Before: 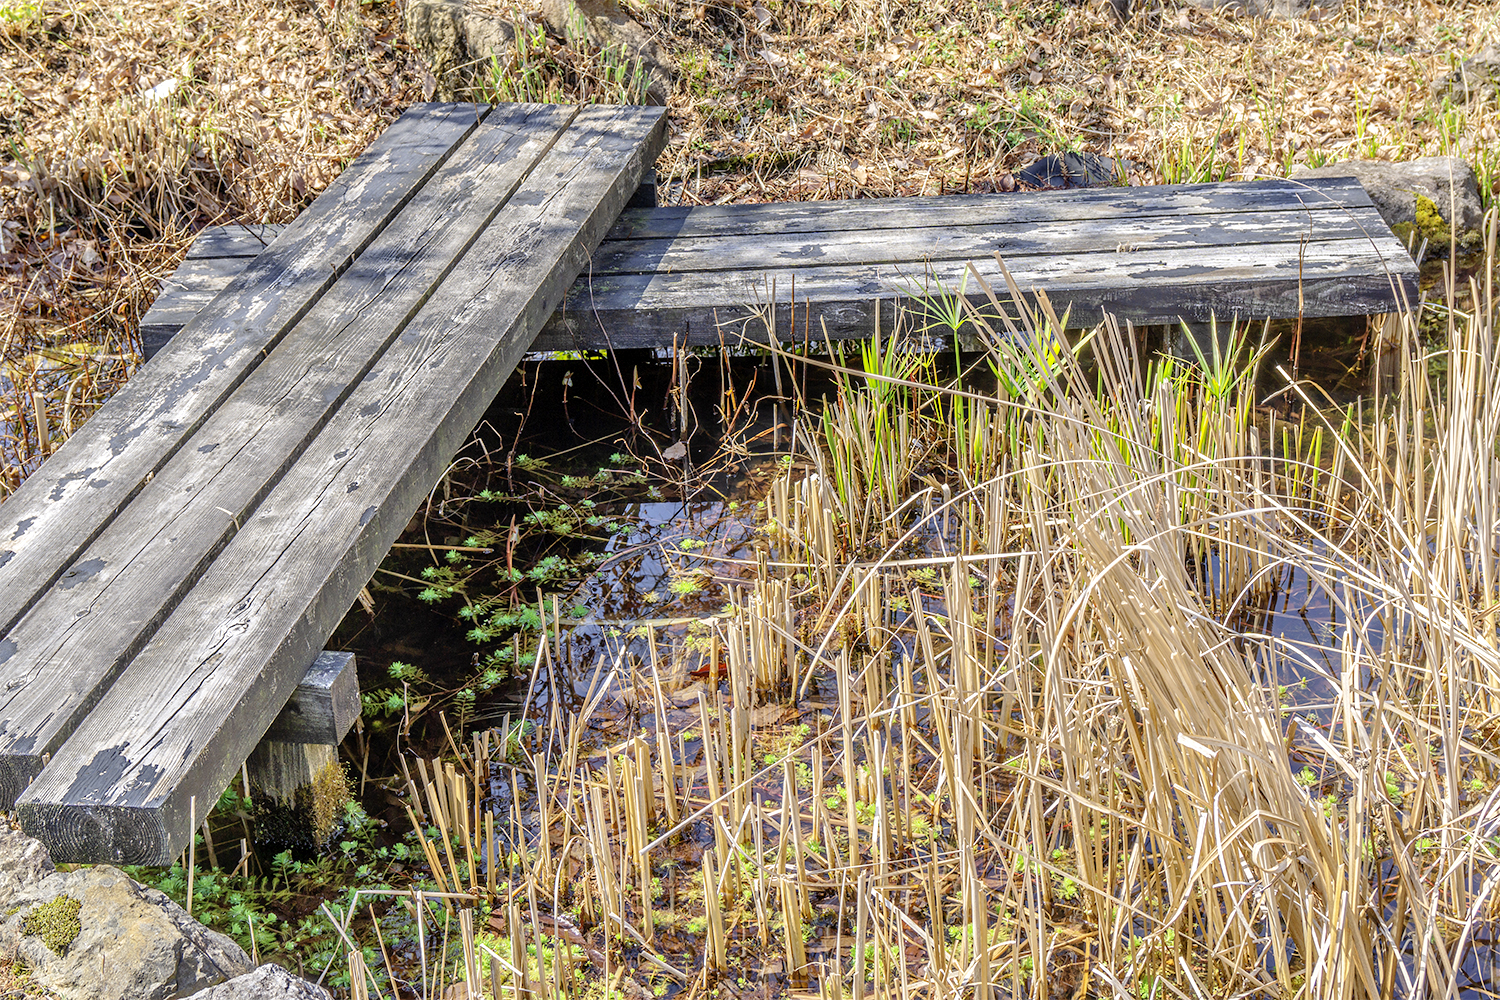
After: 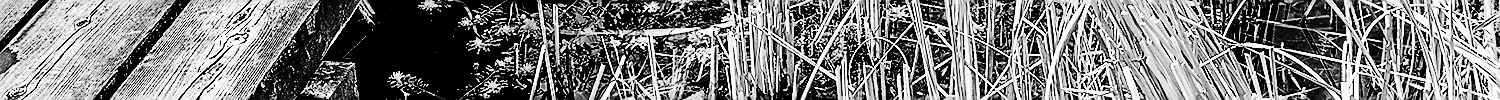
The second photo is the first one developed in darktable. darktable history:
sharpen: radius 1.4, amount 1.25, threshold 0.7
monochrome: a -6.99, b 35.61, size 1.4
crop and rotate: top 59.084%, bottom 30.916%
contrast brightness saturation: contrast 0.77, brightness -1, saturation 1
